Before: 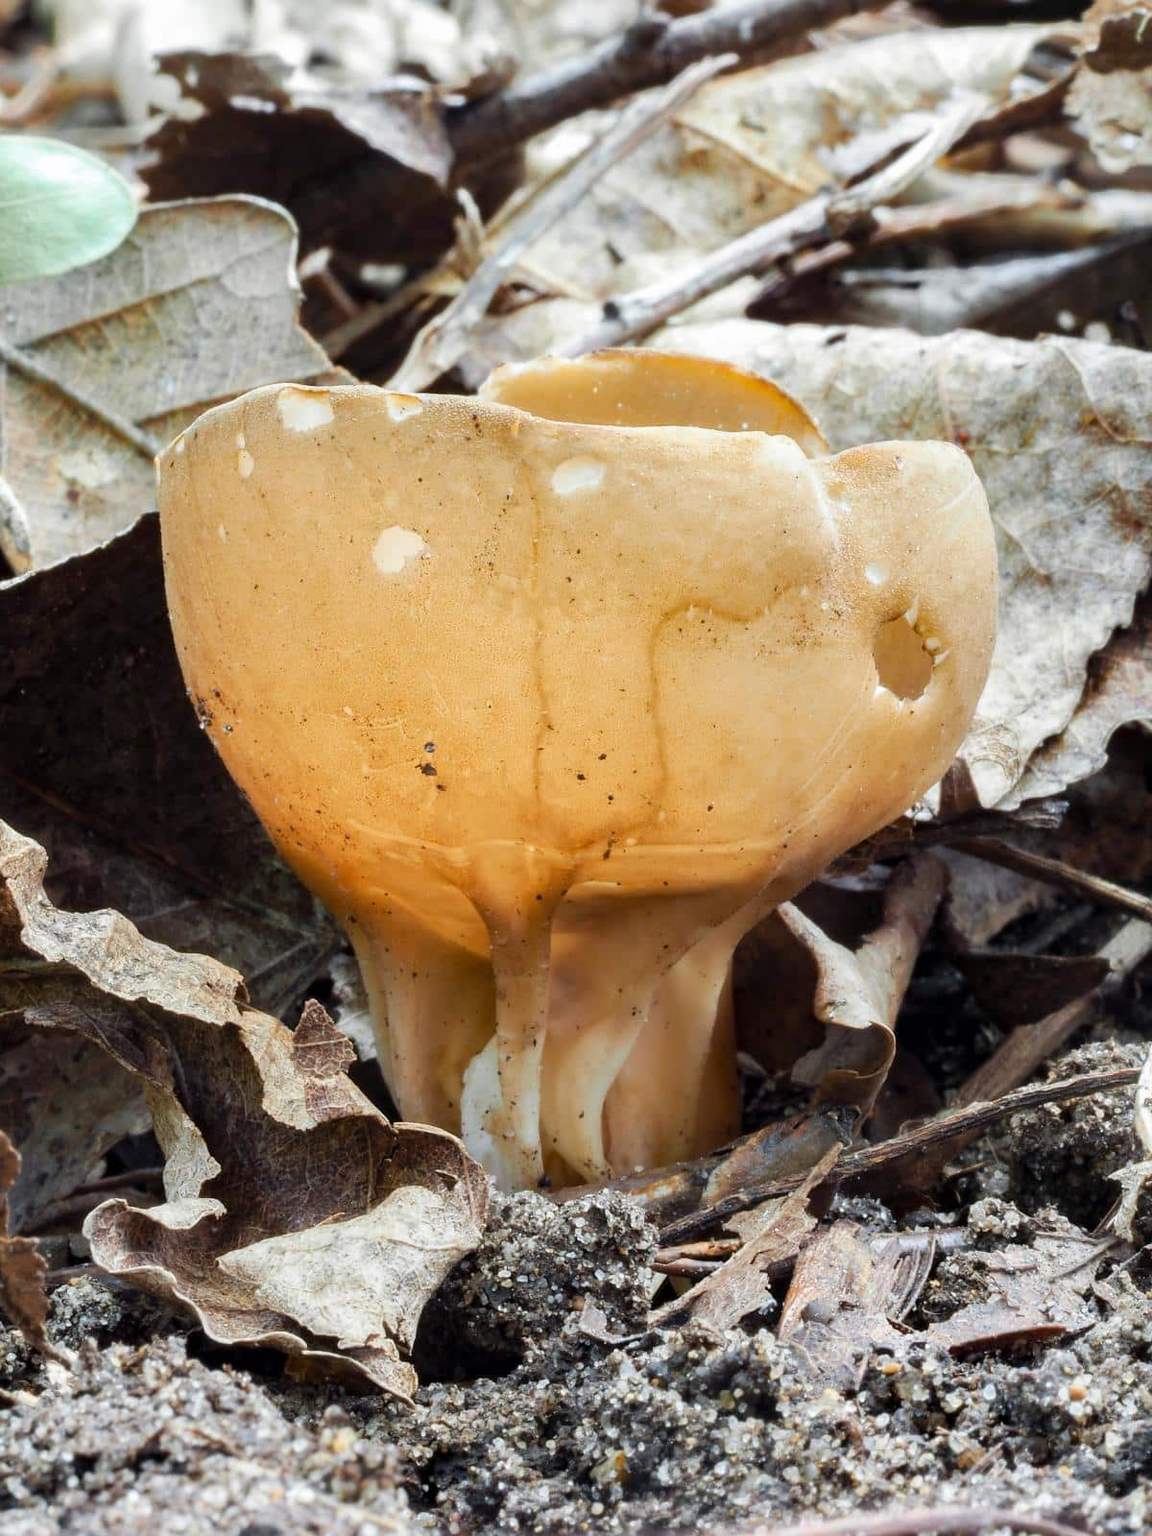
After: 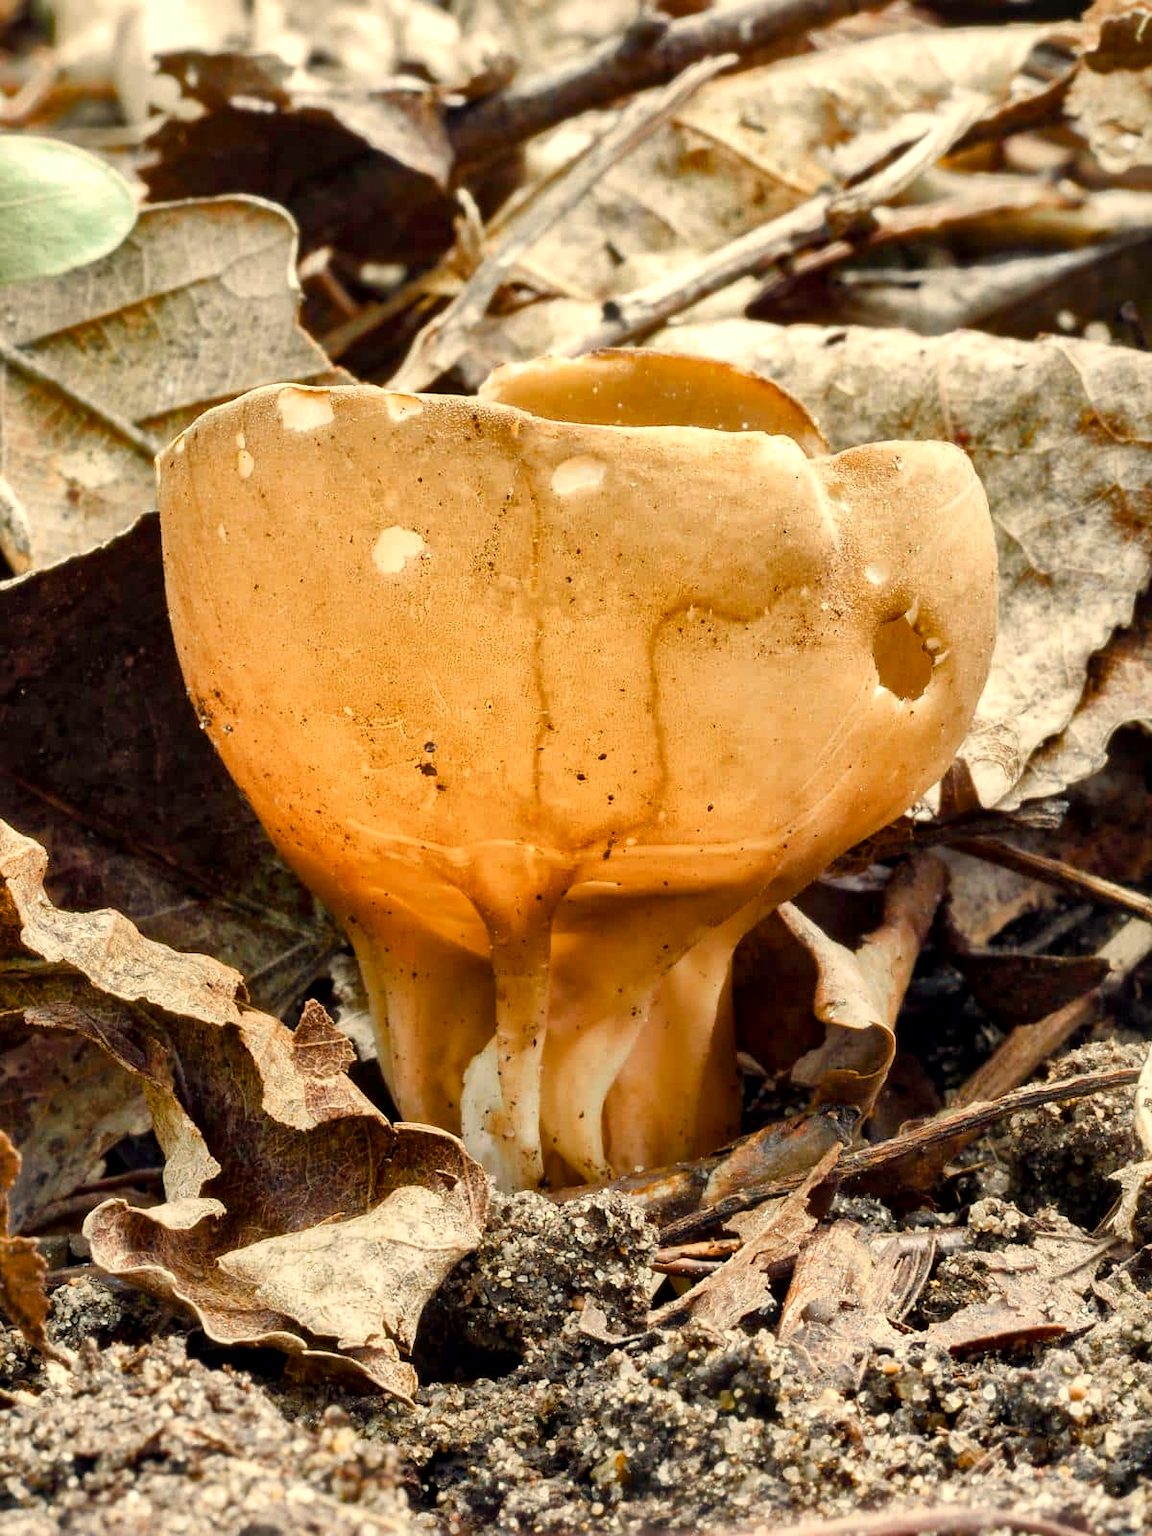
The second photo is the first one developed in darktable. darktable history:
shadows and highlights: low approximation 0.01, soften with gaussian
white balance: red 1.123, blue 0.83
color balance rgb: perceptual saturation grading › global saturation 20%, perceptual saturation grading › highlights -25%, perceptual saturation grading › shadows 50%
local contrast: mode bilateral grid, contrast 20, coarseness 50, detail 140%, midtone range 0.2
